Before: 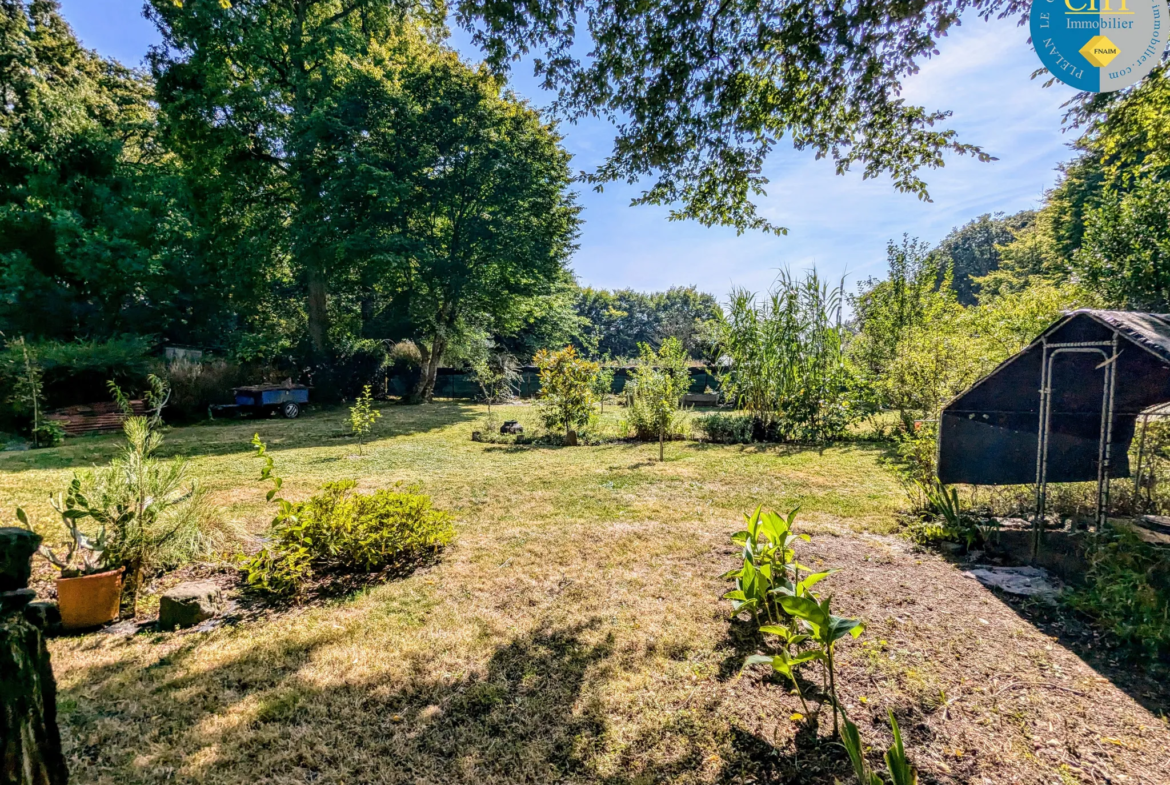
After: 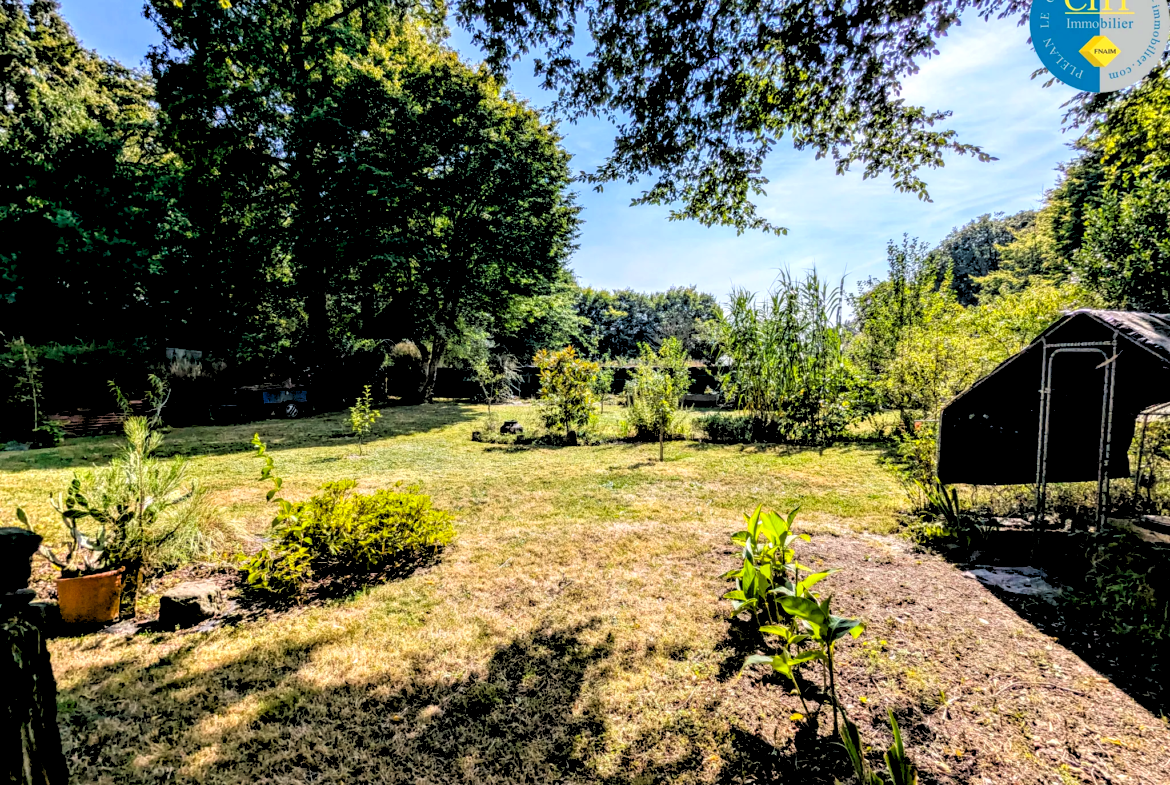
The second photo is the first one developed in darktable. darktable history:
rgb levels: levels [[0.029, 0.461, 0.922], [0, 0.5, 1], [0, 0.5, 1]]
color balance: contrast 8.5%, output saturation 105%
